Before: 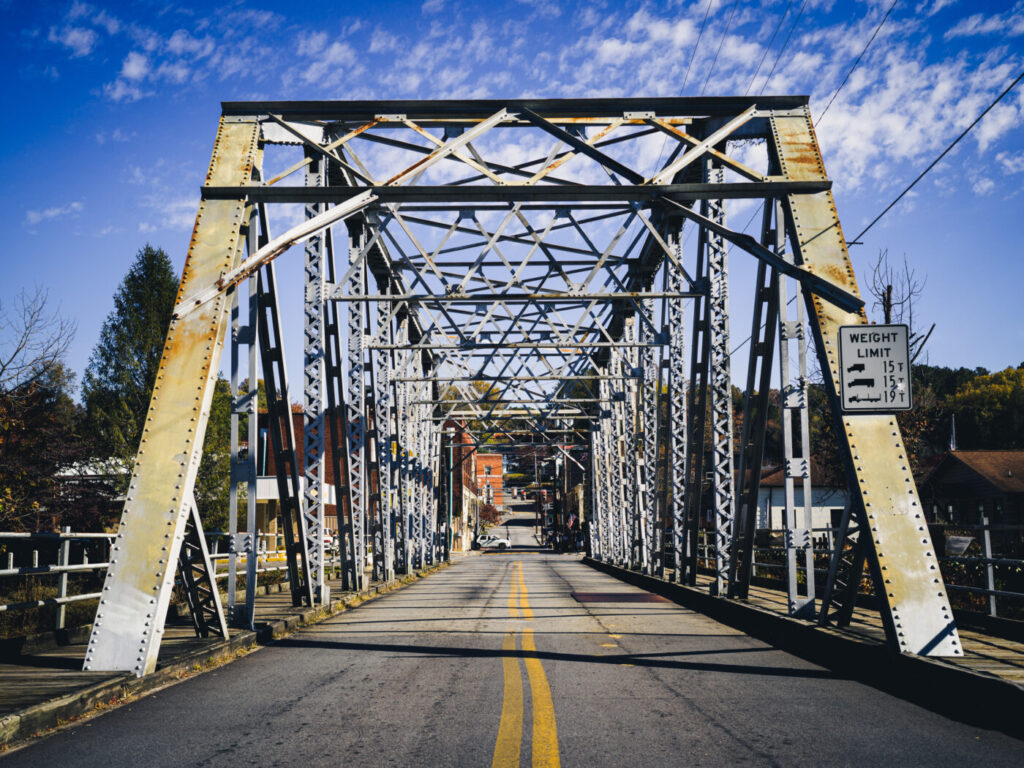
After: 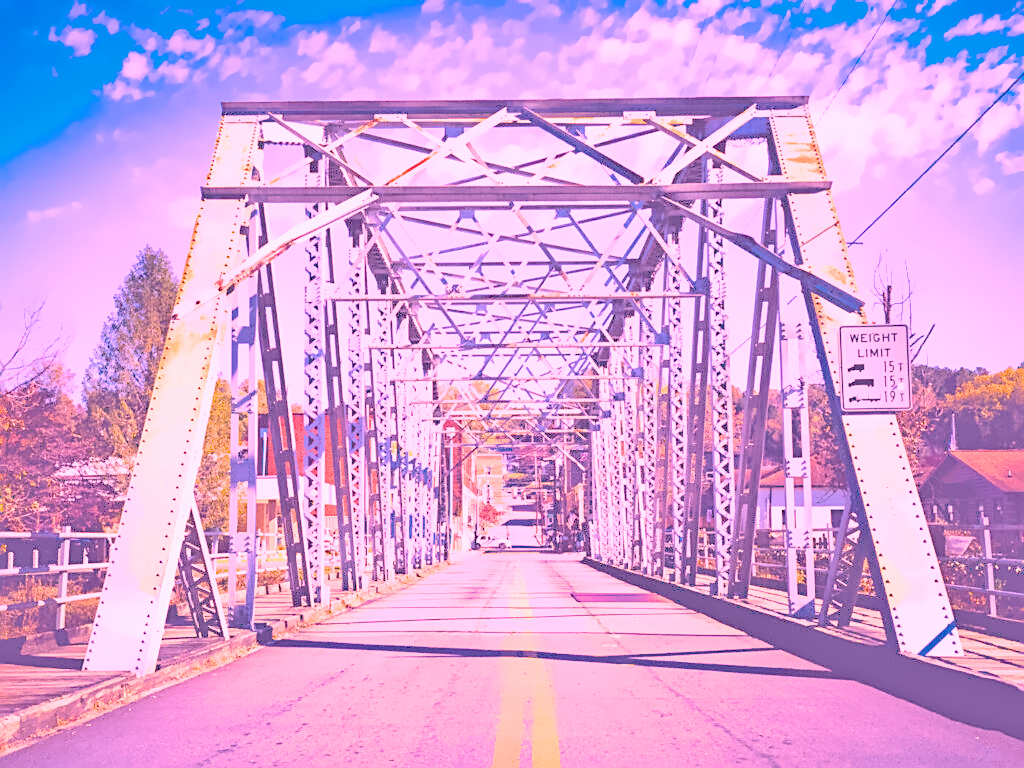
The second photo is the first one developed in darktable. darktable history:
haze removal: compatibility mode true, adaptive false
color balance rgb: linear chroma grading › global chroma 9%, perceptual saturation grading › global saturation 36%, perceptual saturation grading › shadows 35%, perceptual brilliance grading › global brilliance 15%, perceptual brilliance grading › shadows -35%, global vibrance 15%
exposure: black level correction 0, exposure 0.953 EV, compensate exposure bias true, compensate highlight preservation false
filmic rgb: black relative exposure -7.15 EV, white relative exposure 5.36 EV, hardness 3.02, color science v6 (2022)
highlight reconstruction: iterations 1, diameter of reconstruction 64 px
lens correction: scale 1.01, crop 1, focal 85, aperture 2.8, distance 7.77, camera "Canon EOS RP", lens "Canon RF 85mm F2 MACRO IS STM"
sharpen: on, module defaults
tone equalizer "relight: fill-in": -7 EV 0.15 EV, -6 EV 0.6 EV, -5 EV 1.15 EV, -4 EV 1.33 EV, -3 EV 1.15 EV, -2 EV 0.6 EV, -1 EV 0.15 EV, mask exposure compensation -0.5 EV
white balance: red 2.061, blue 1.59
denoise (profiled): preserve shadows 1.45, scattering 0.004, a [-1, 0, 0], compensate highlight preservation false
